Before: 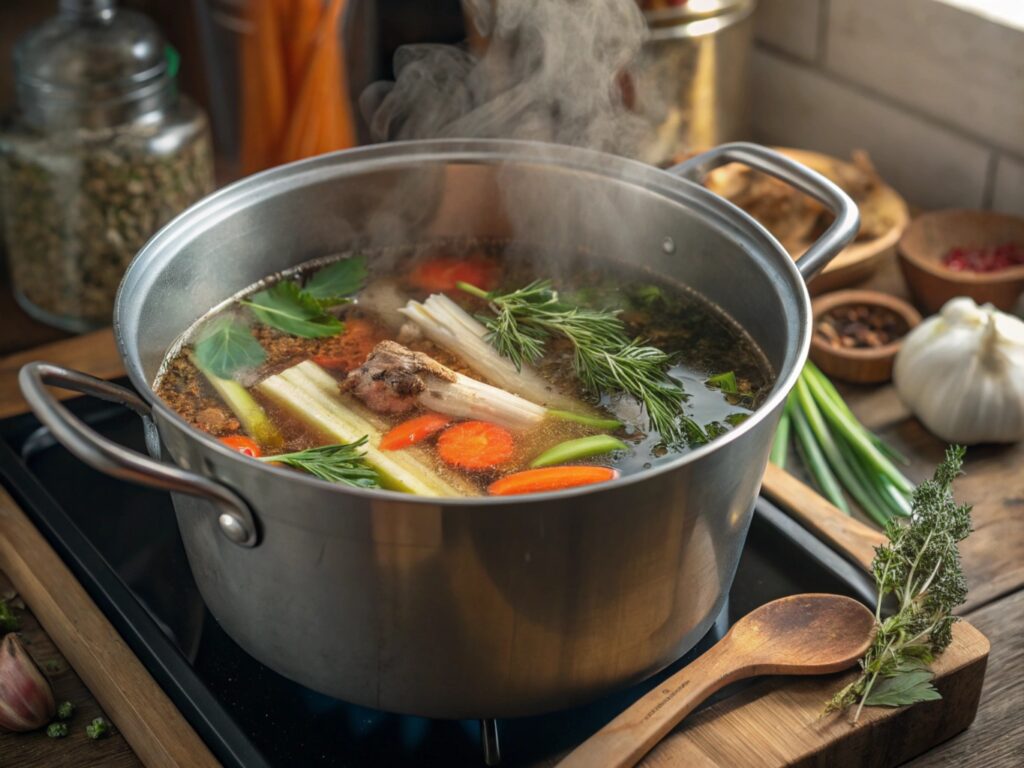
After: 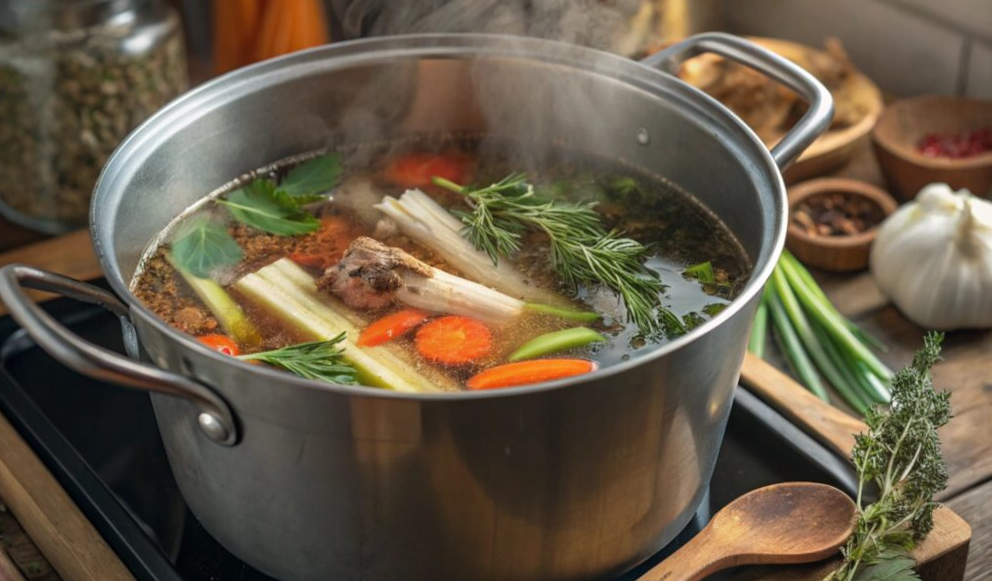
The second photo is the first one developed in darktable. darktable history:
crop and rotate: left 1.814%, top 12.818%, right 0.25%, bottom 9.225%
rotate and perspective: rotation -1°, crop left 0.011, crop right 0.989, crop top 0.025, crop bottom 0.975
